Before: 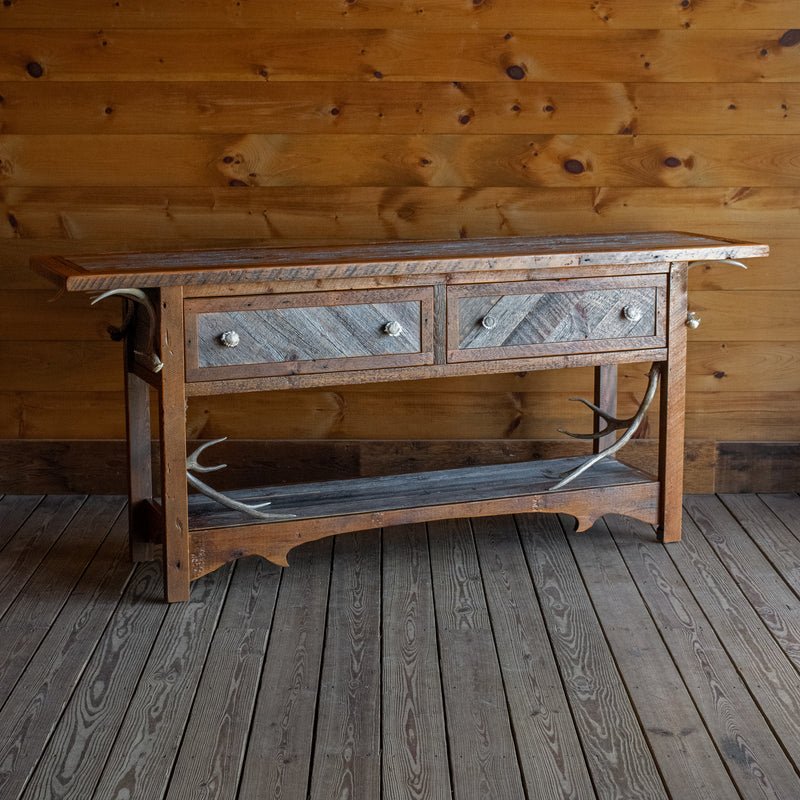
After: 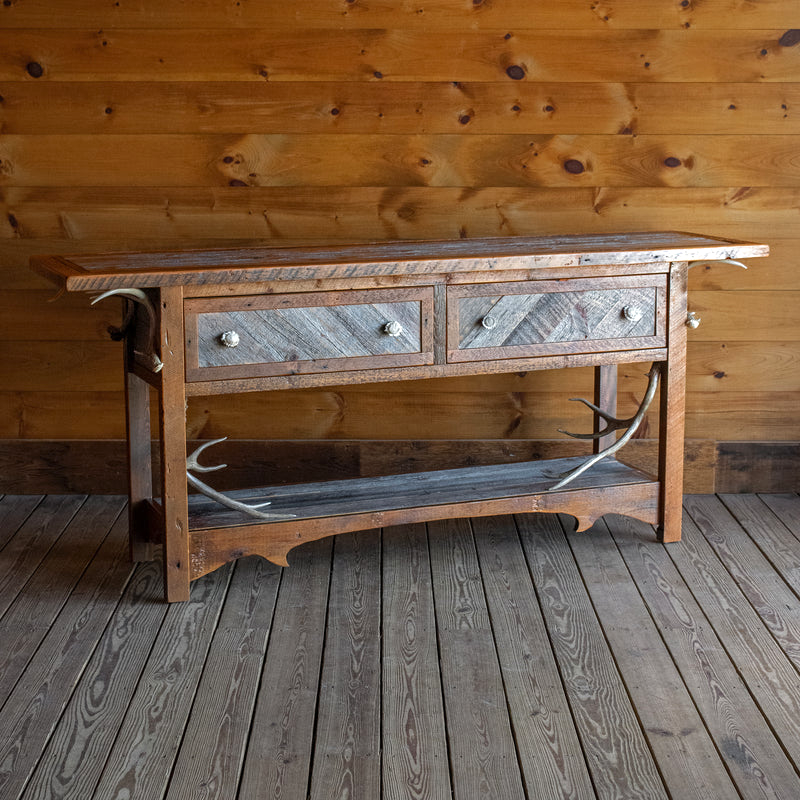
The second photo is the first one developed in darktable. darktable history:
exposure: exposure 0.407 EV, compensate highlight preservation false
